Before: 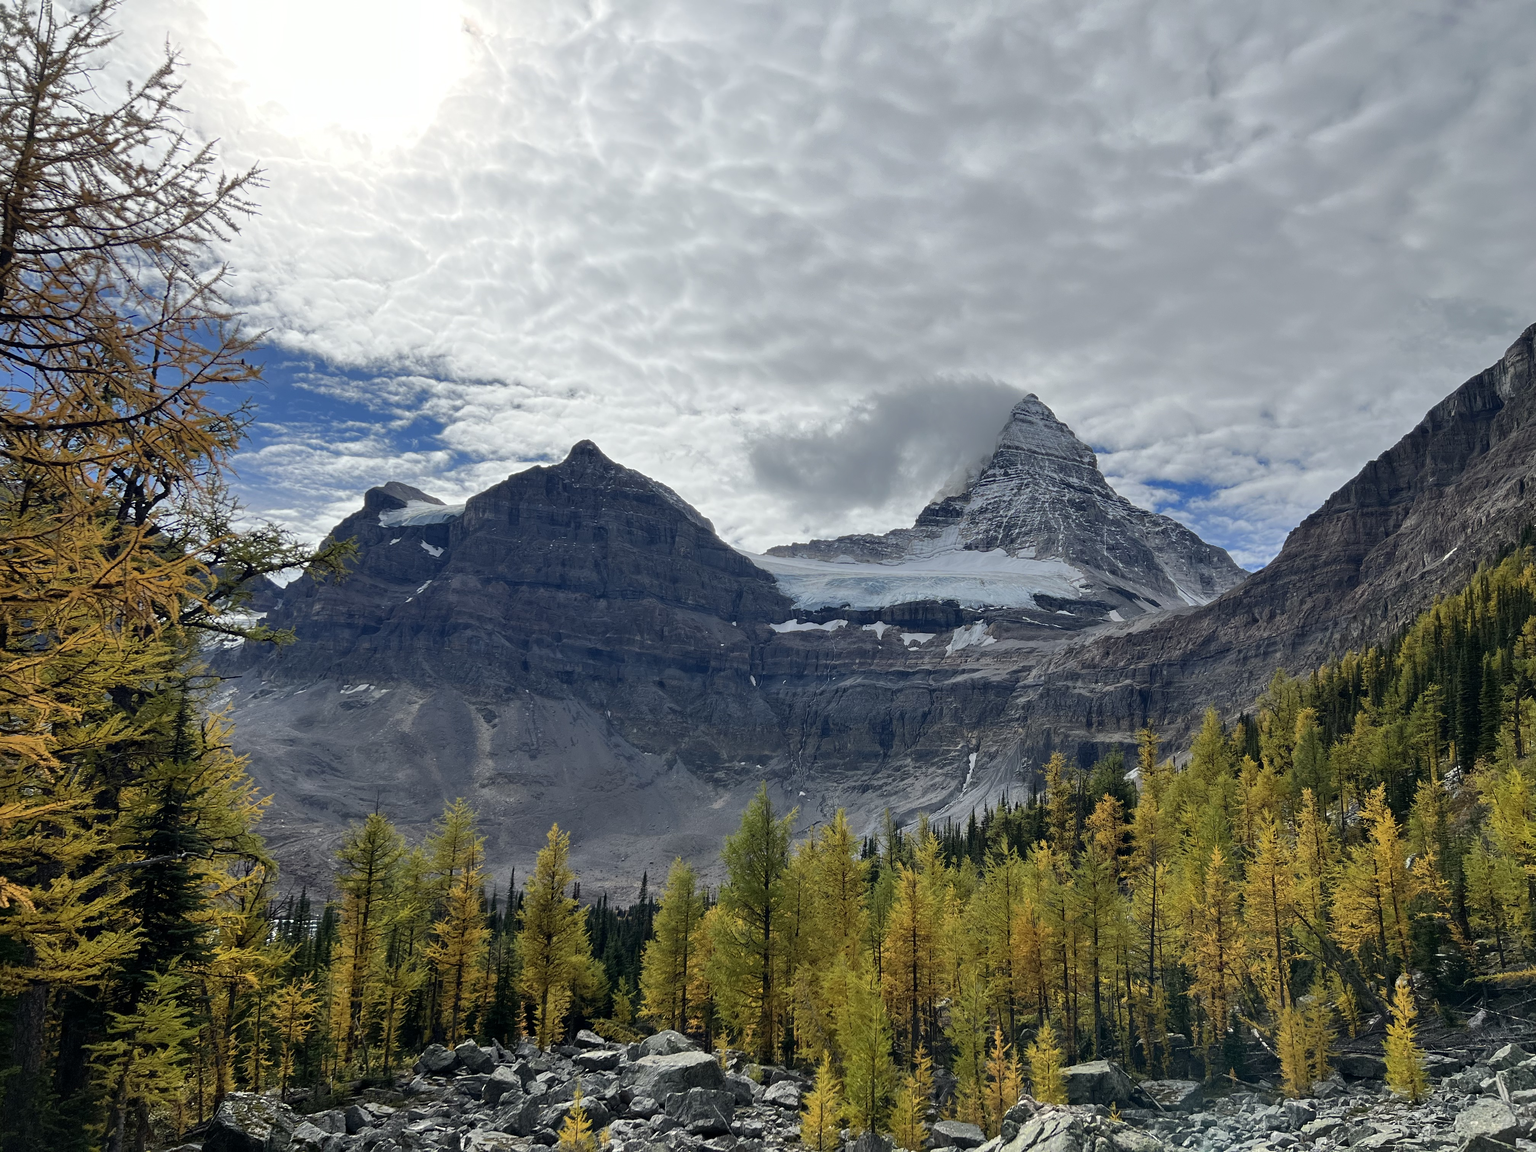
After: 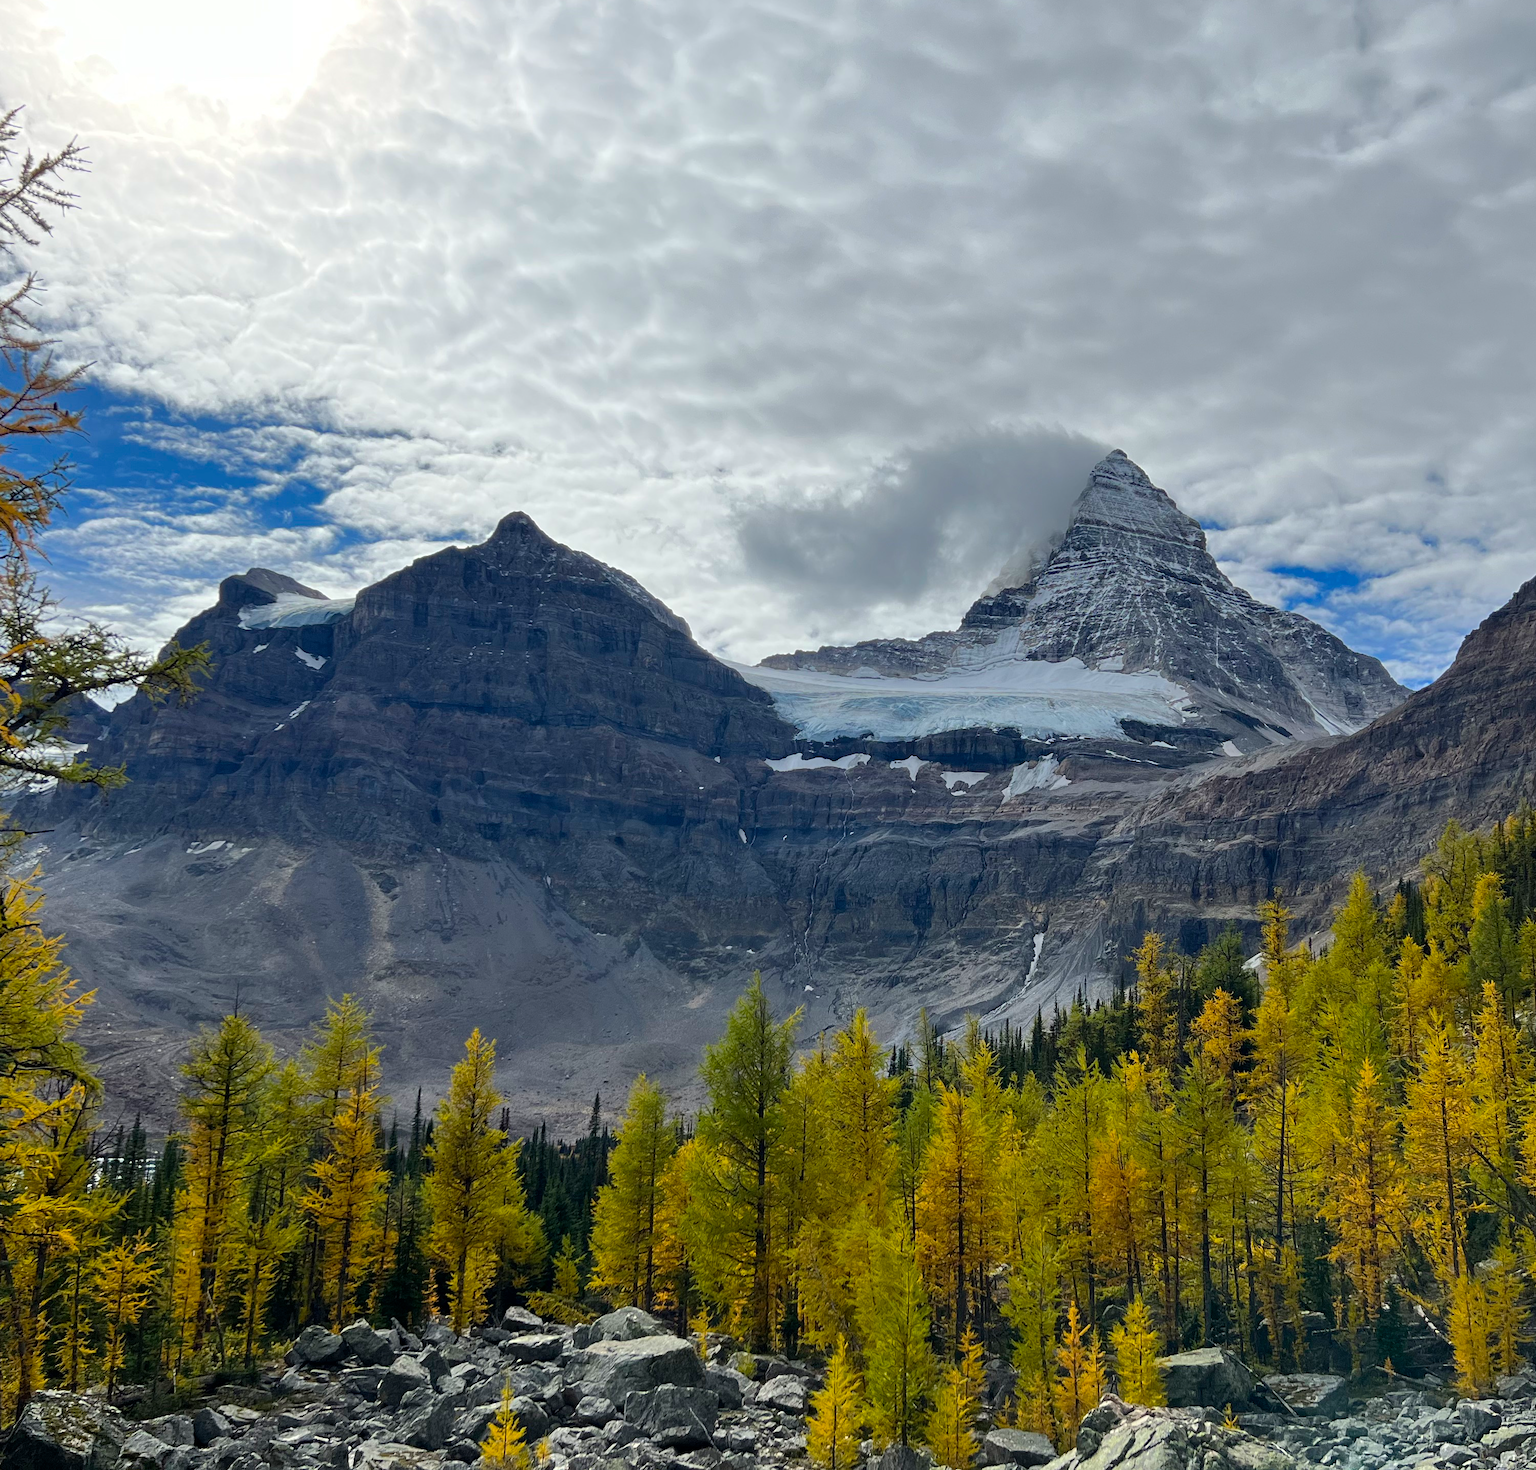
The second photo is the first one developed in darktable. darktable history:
color balance rgb: perceptual saturation grading › global saturation 20%, global vibrance 20%
crop and rotate: left 13.15%, top 5.251%, right 12.609%
